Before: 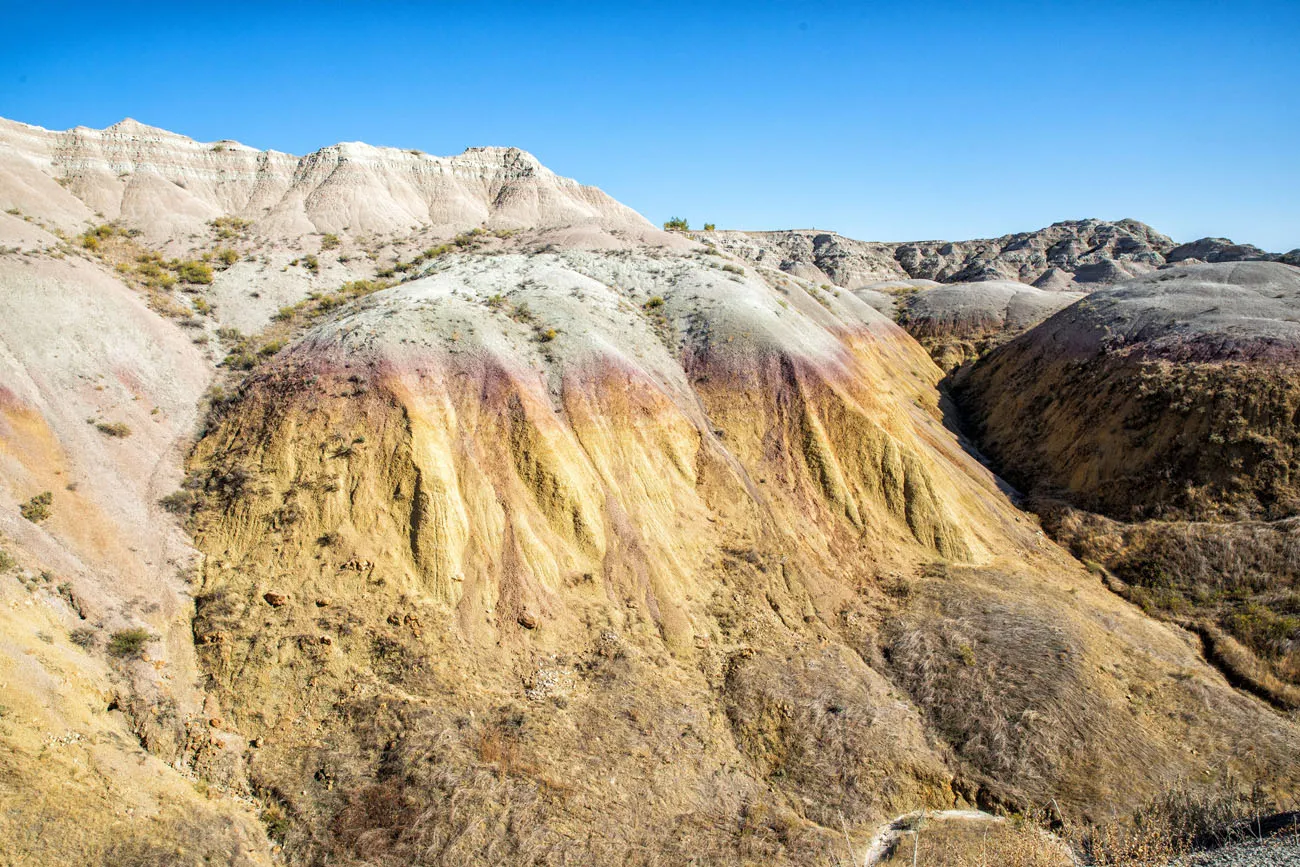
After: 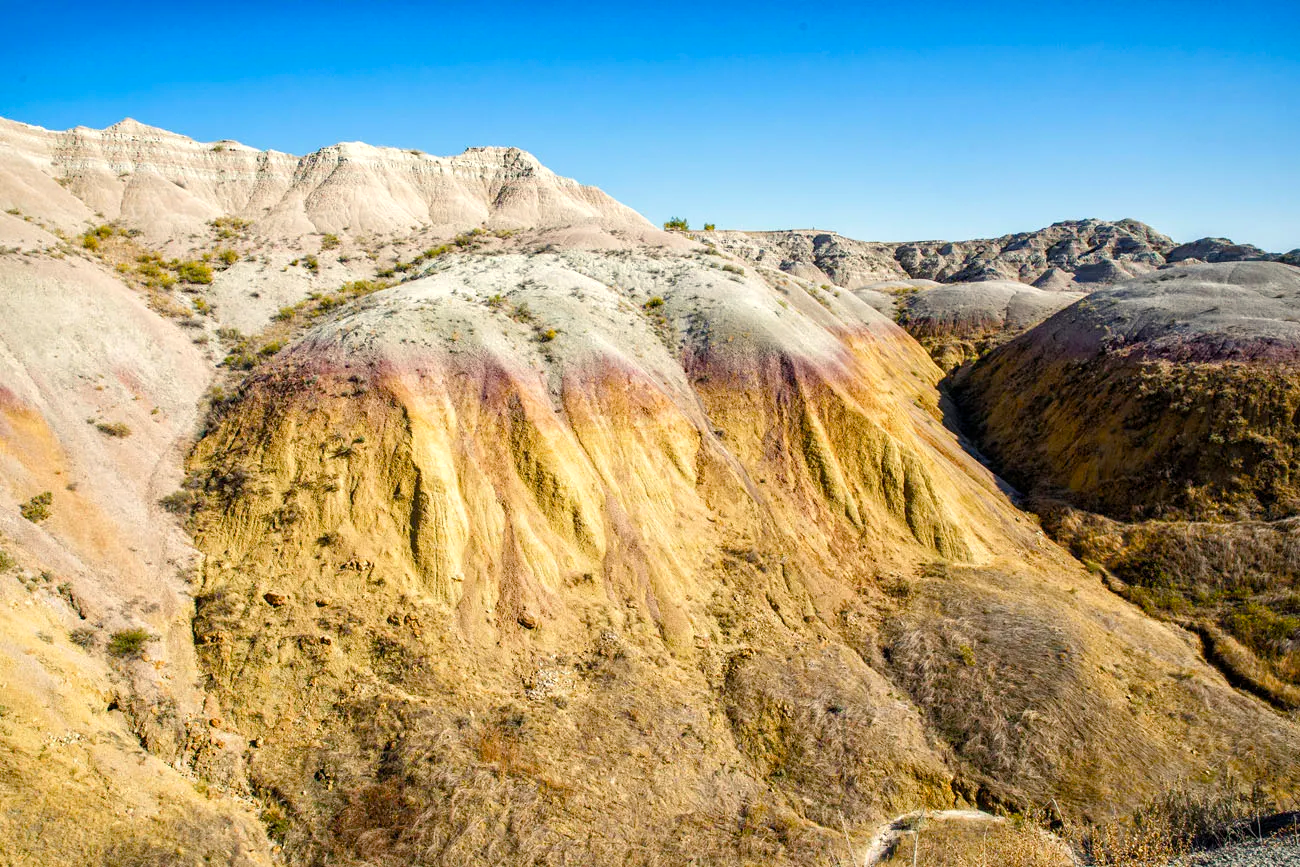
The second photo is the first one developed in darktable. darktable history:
color balance rgb: highlights gain › chroma 2.279%, highlights gain › hue 74.95°, perceptual saturation grading › global saturation 20%, perceptual saturation grading › highlights -13.955%, perceptual saturation grading › shadows 50.123%, contrast 4.114%
